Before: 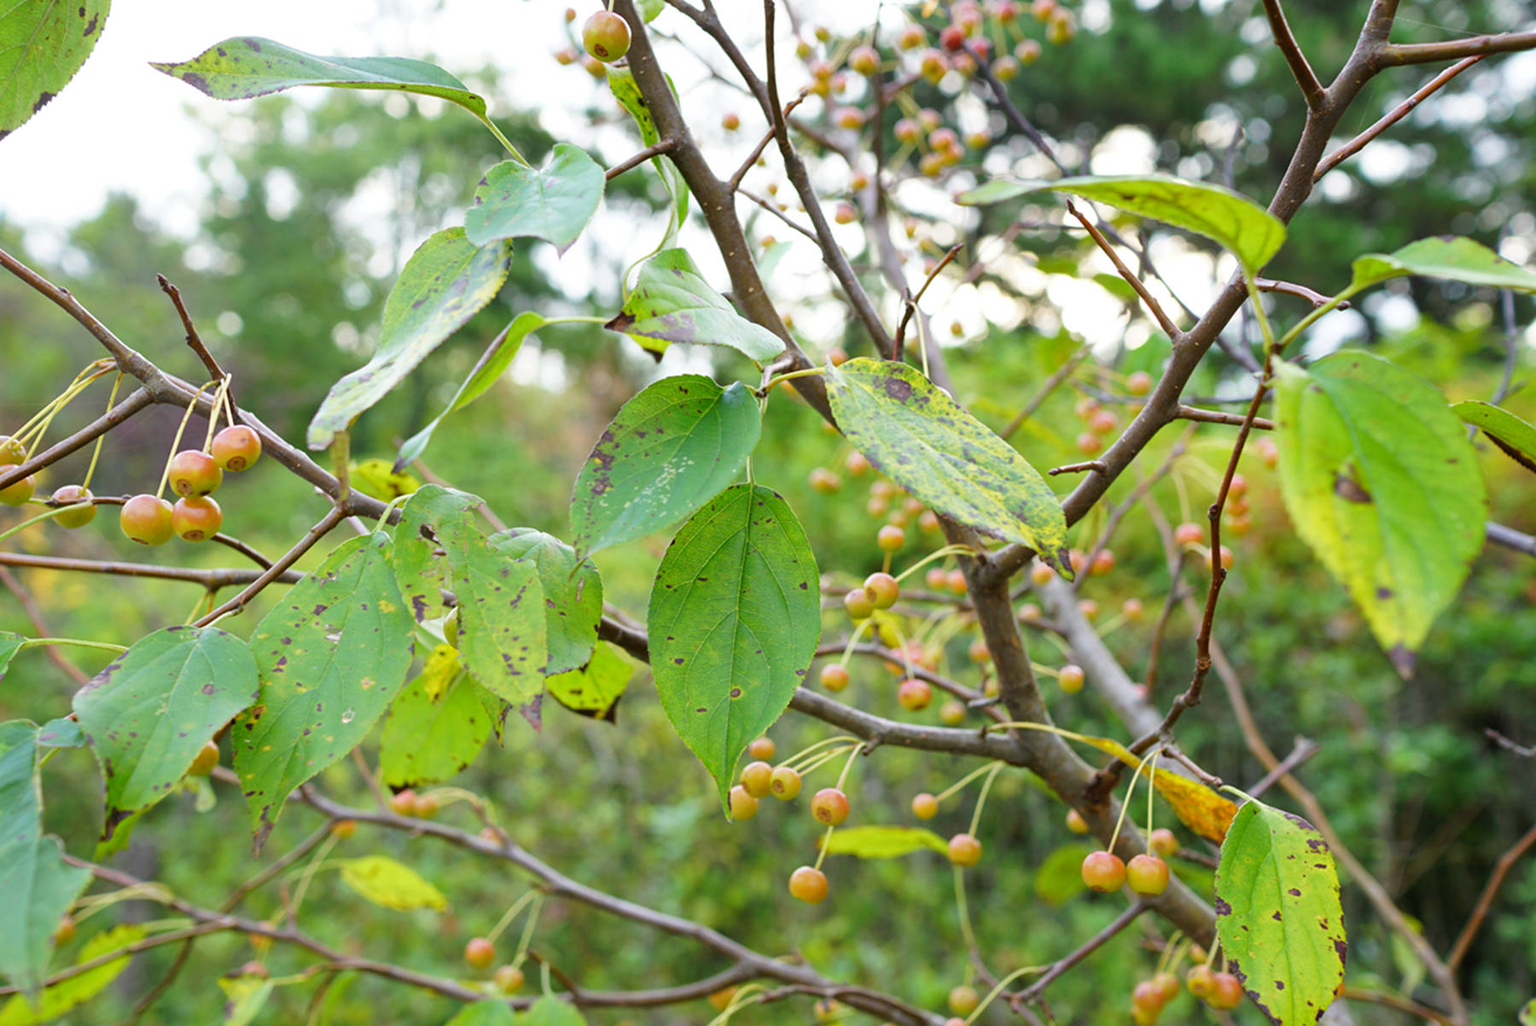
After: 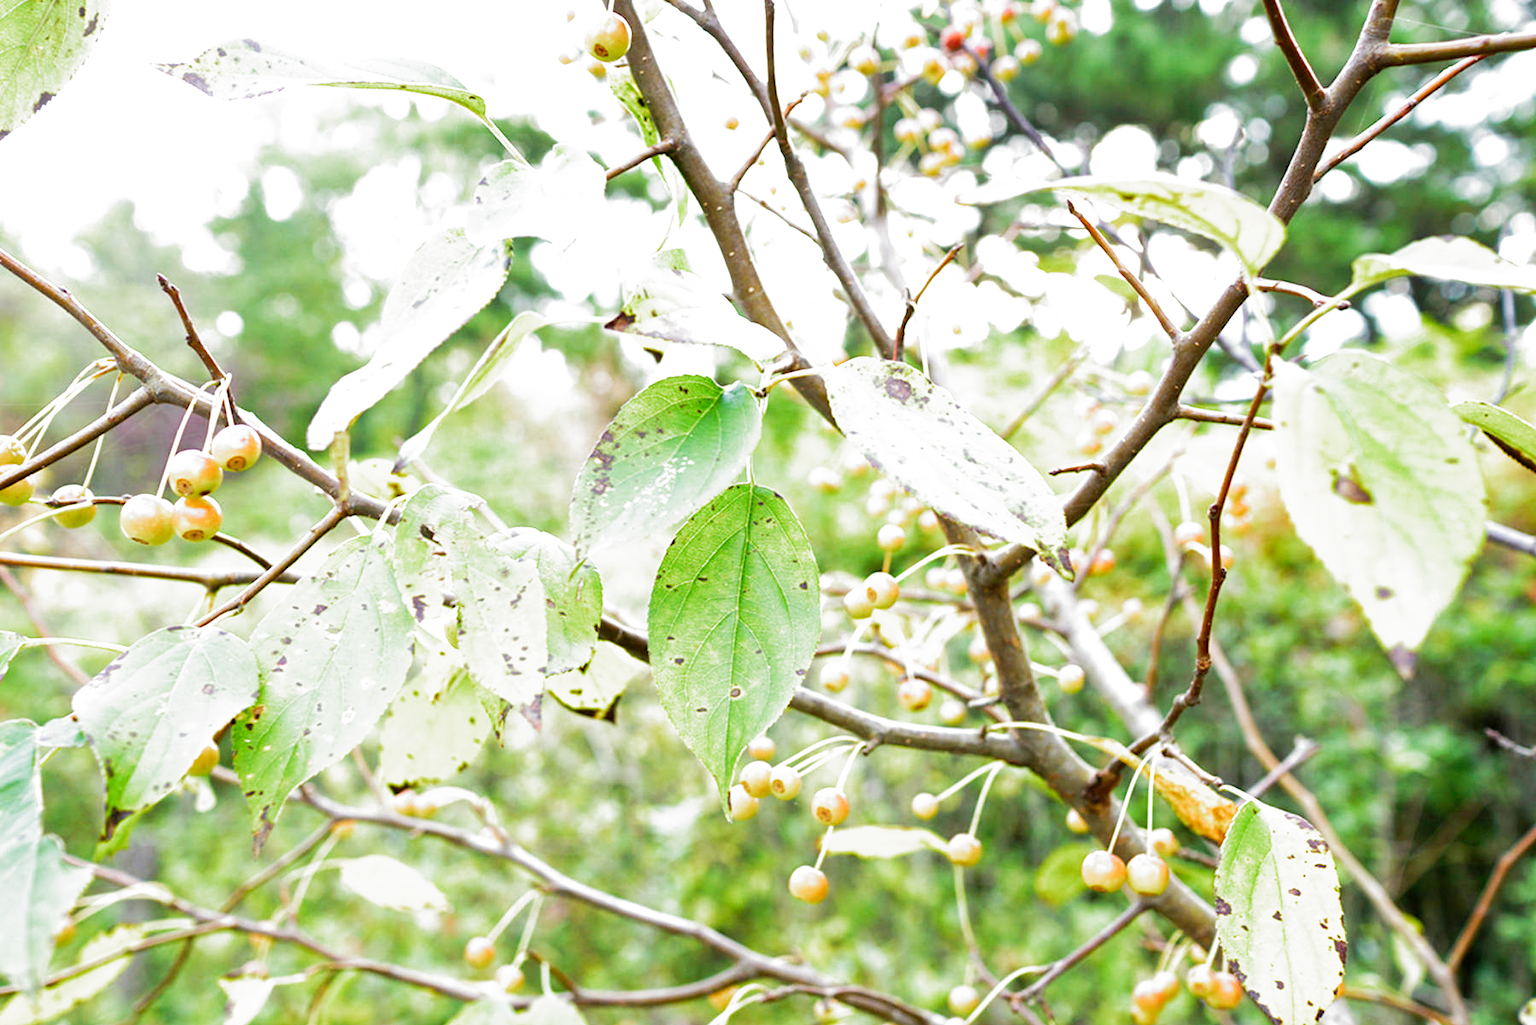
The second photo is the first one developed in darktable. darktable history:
filmic rgb: black relative exposure -8.2 EV, white relative exposure 2.2 EV, threshold 3 EV, hardness 7.11, latitude 75%, contrast 1.325, highlights saturation mix -2%, shadows ↔ highlights balance 30%, preserve chrominance no, color science v5 (2021), contrast in shadows safe, contrast in highlights safe, enable highlight reconstruction true
color balance: contrast -15%
exposure: black level correction 0, exposure 1.2 EV, compensate exposure bias true, compensate highlight preservation false
